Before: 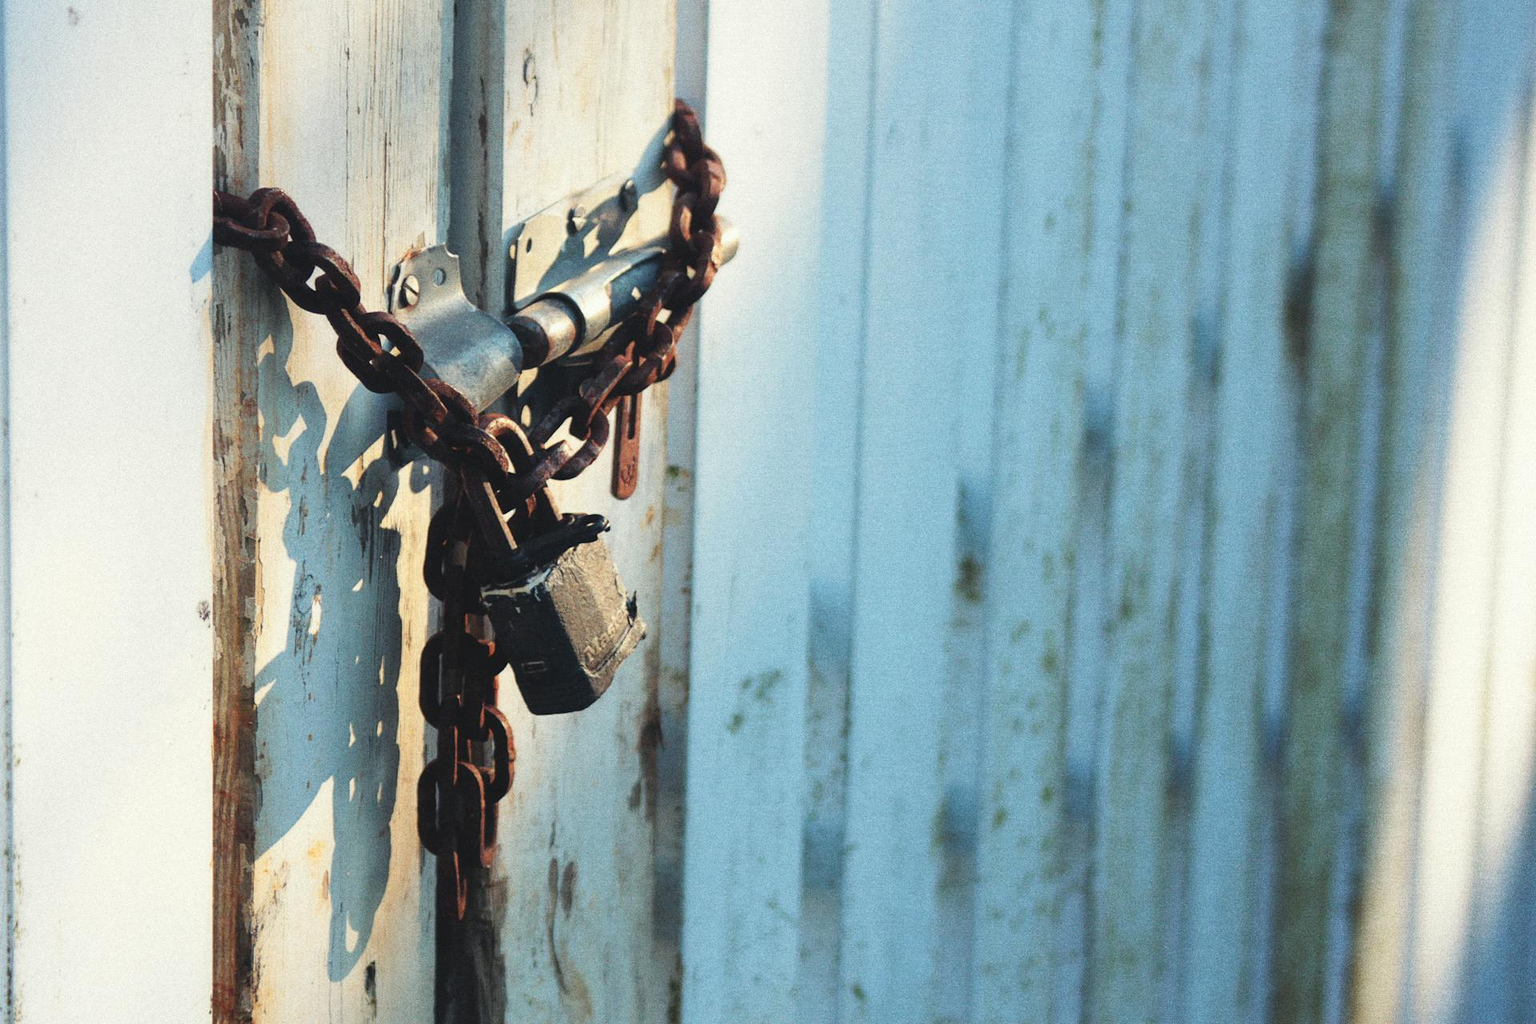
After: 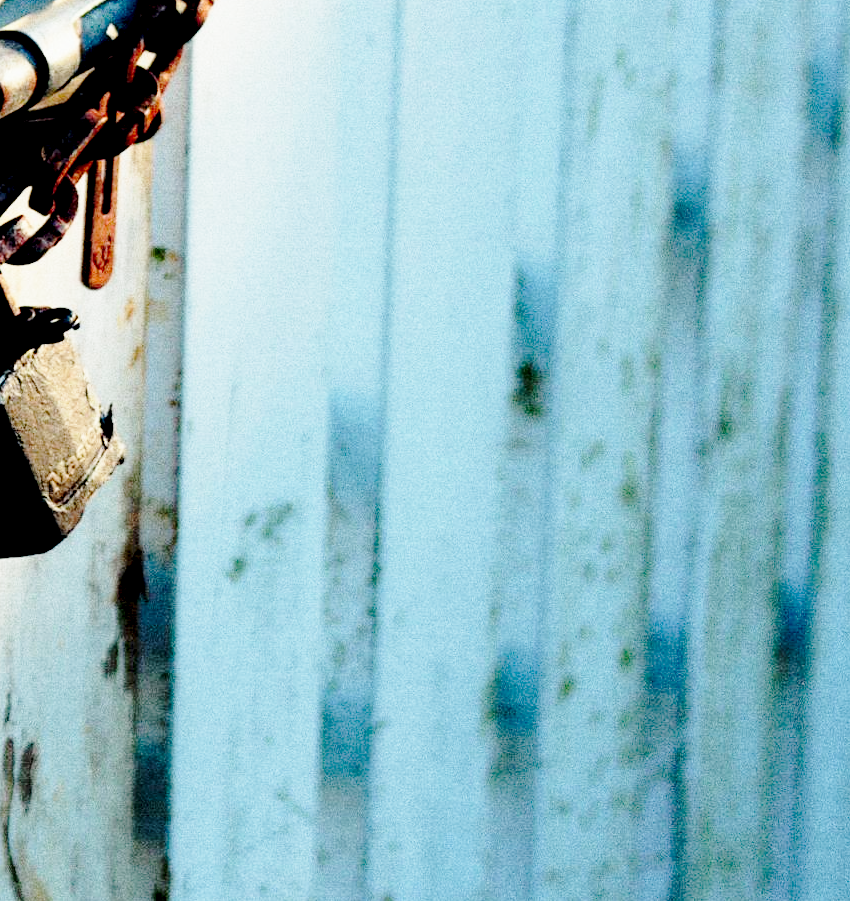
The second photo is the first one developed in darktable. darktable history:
exposure: black level correction 0.045, exposure -0.228 EV, compensate highlight preservation false
crop: left 35.605%, top 26.25%, right 20.12%, bottom 3.346%
base curve: curves: ch0 [(0, 0) (0.032, 0.037) (0.105, 0.228) (0.435, 0.76) (0.856, 0.983) (1, 1)], preserve colors none
